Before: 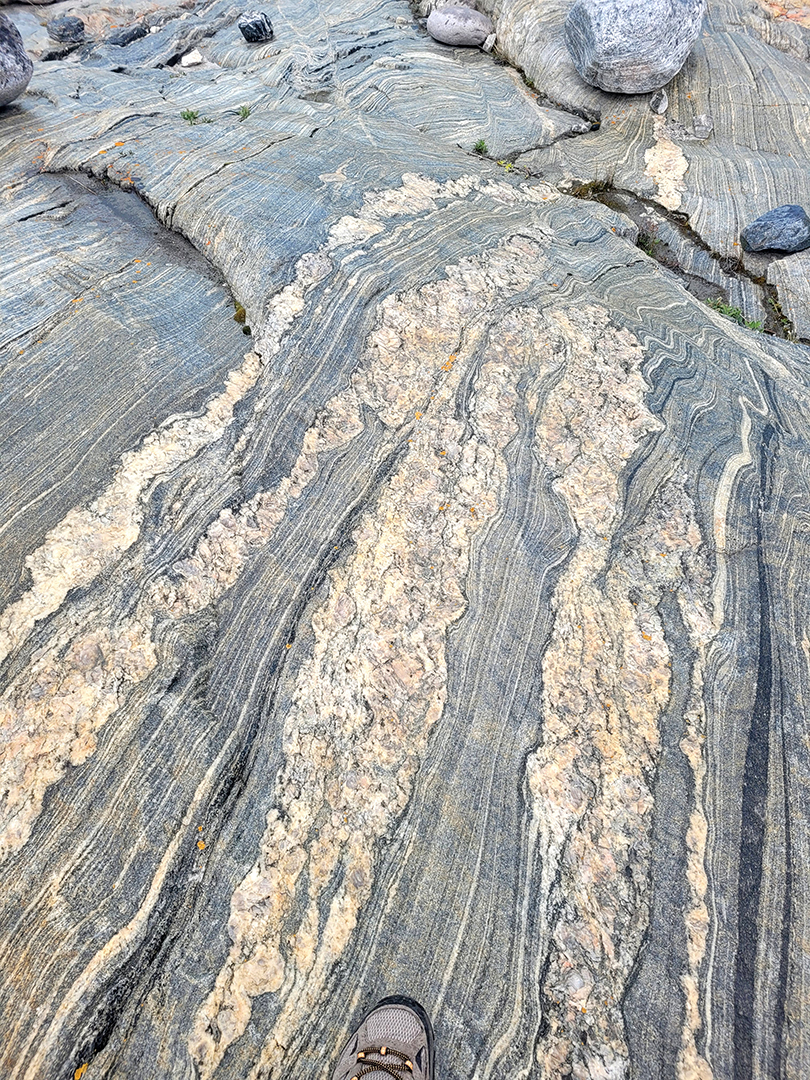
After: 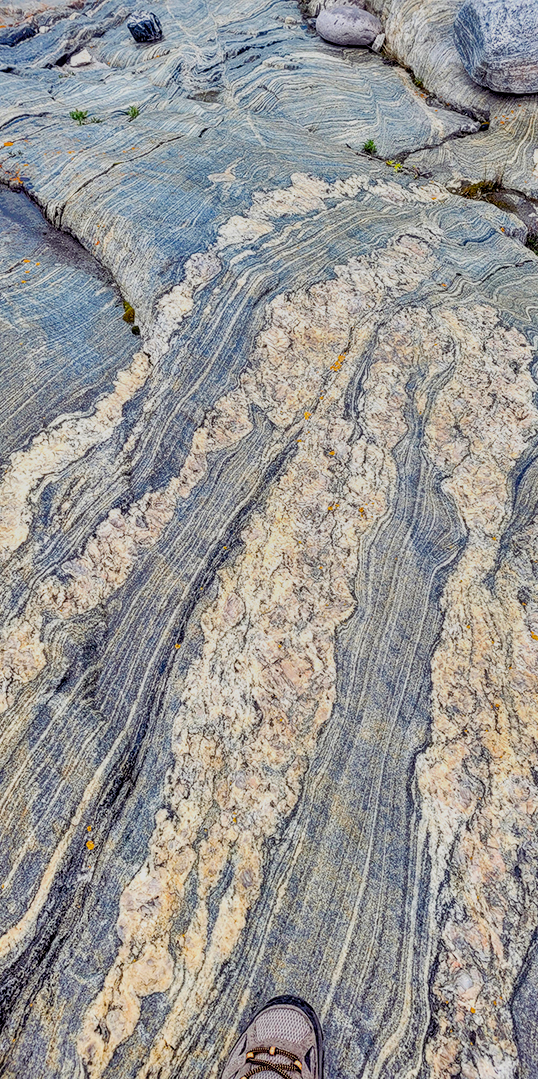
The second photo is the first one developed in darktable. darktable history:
exposure: compensate exposure bias true, compensate highlight preservation false
shadows and highlights: radius 117.44, shadows 42.4, highlights -62.11, soften with gaussian
filmic rgb: black relative exposure -7.25 EV, white relative exposure 5.08 EV, hardness 3.21
crop and rotate: left 13.742%, right 19.758%
local contrast: on, module defaults
color balance rgb: shadows lift › luminance 0.274%, shadows lift › chroma 6.786%, shadows lift › hue 300.06°, power › hue 324.16°, perceptual saturation grading › global saturation 20%, perceptual saturation grading › highlights -24.792%, perceptual saturation grading › shadows 25.441%, perceptual brilliance grading › global brilliance 2.294%, perceptual brilliance grading › highlights 7.585%, perceptual brilliance grading › shadows -4.268%, global vibrance 50.628%
